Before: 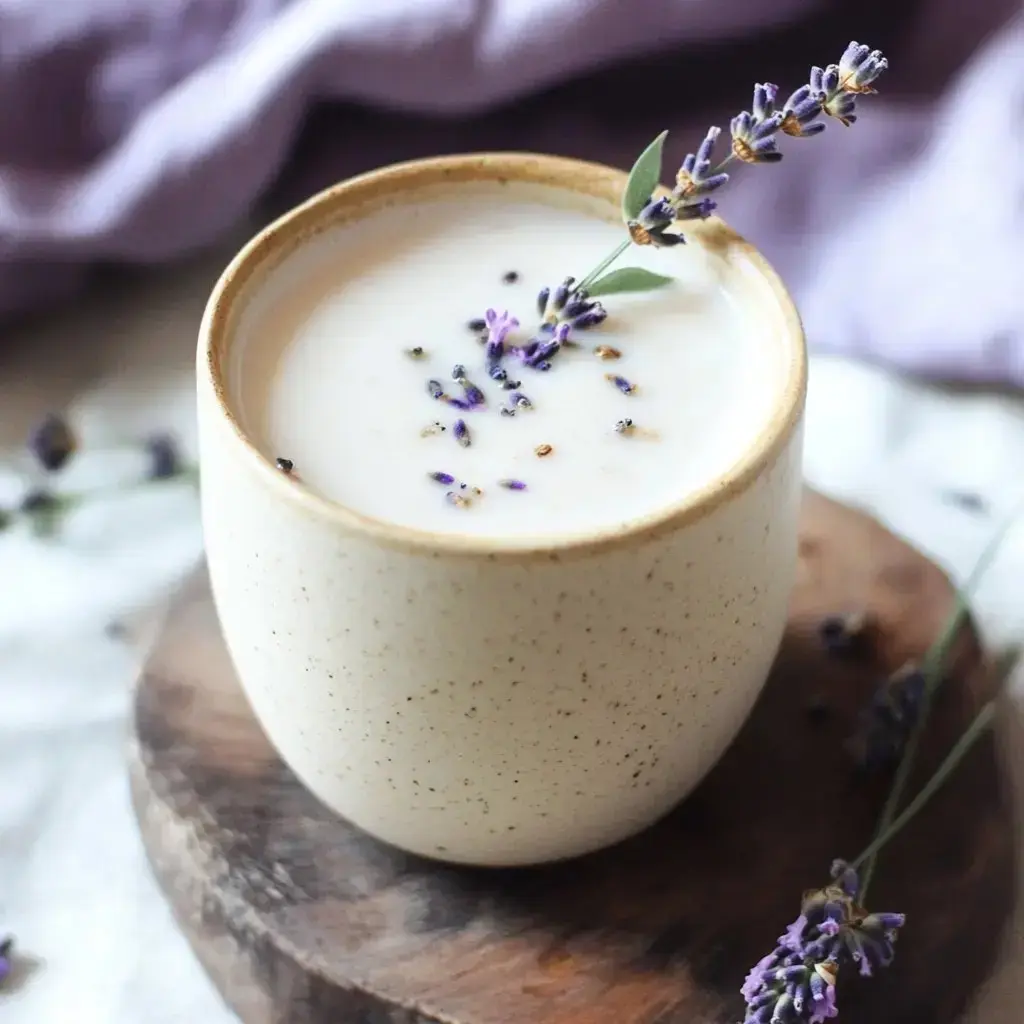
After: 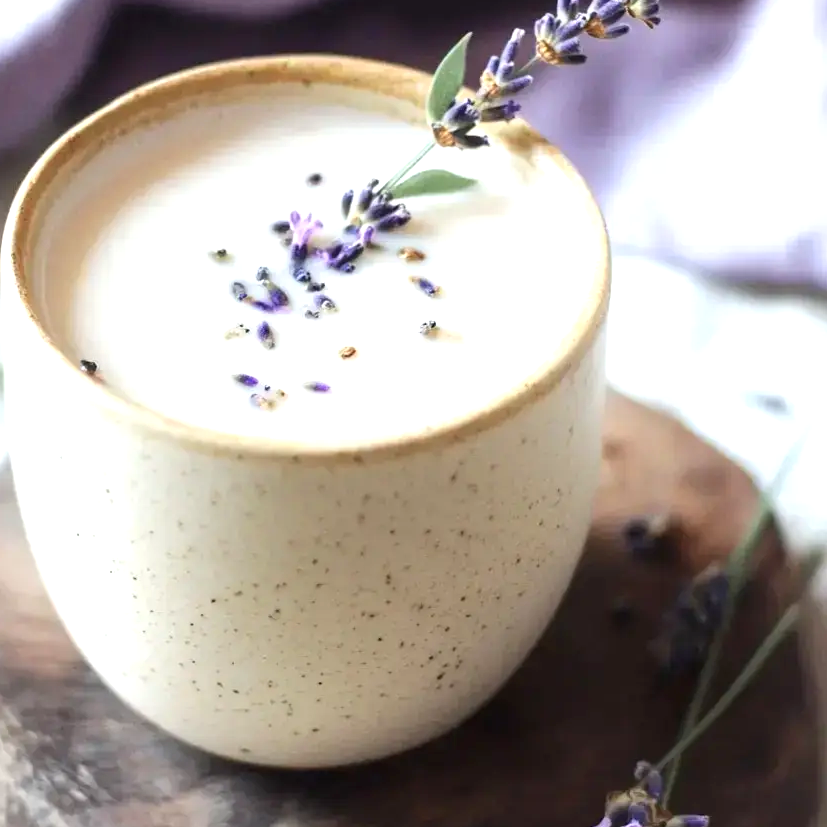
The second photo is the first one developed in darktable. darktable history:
crop: left 19.159%, top 9.58%, bottom 9.58%
exposure: black level correction 0.001, exposure 0.5 EV, compensate exposure bias true, compensate highlight preservation false
